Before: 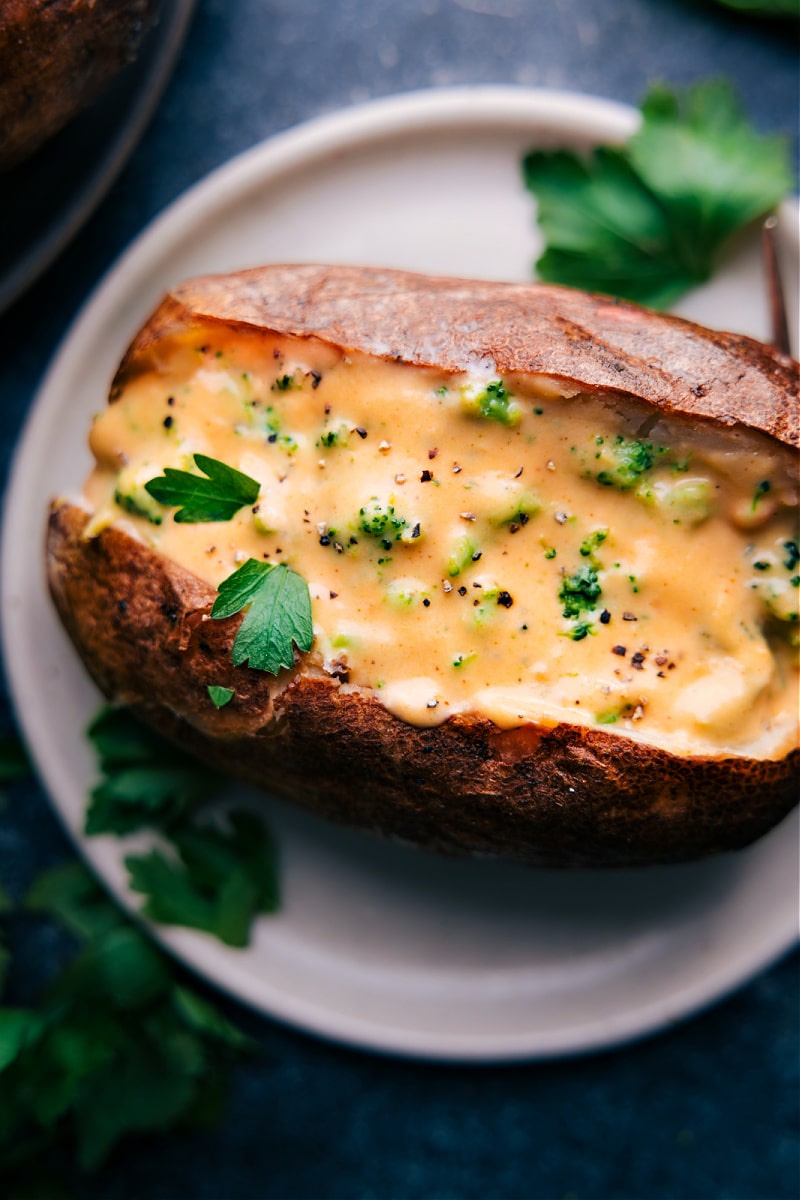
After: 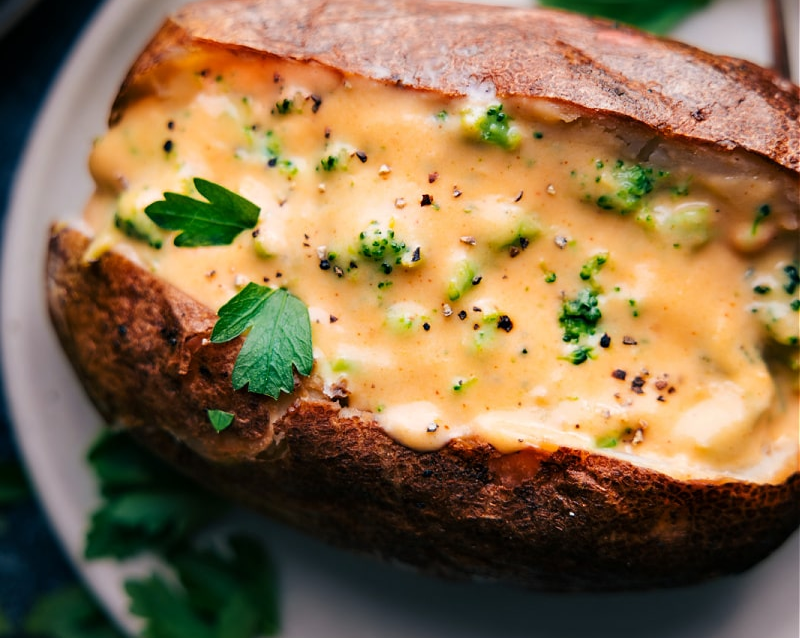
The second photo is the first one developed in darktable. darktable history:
crop and rotate: top 23.067%, bottom 23.695%
